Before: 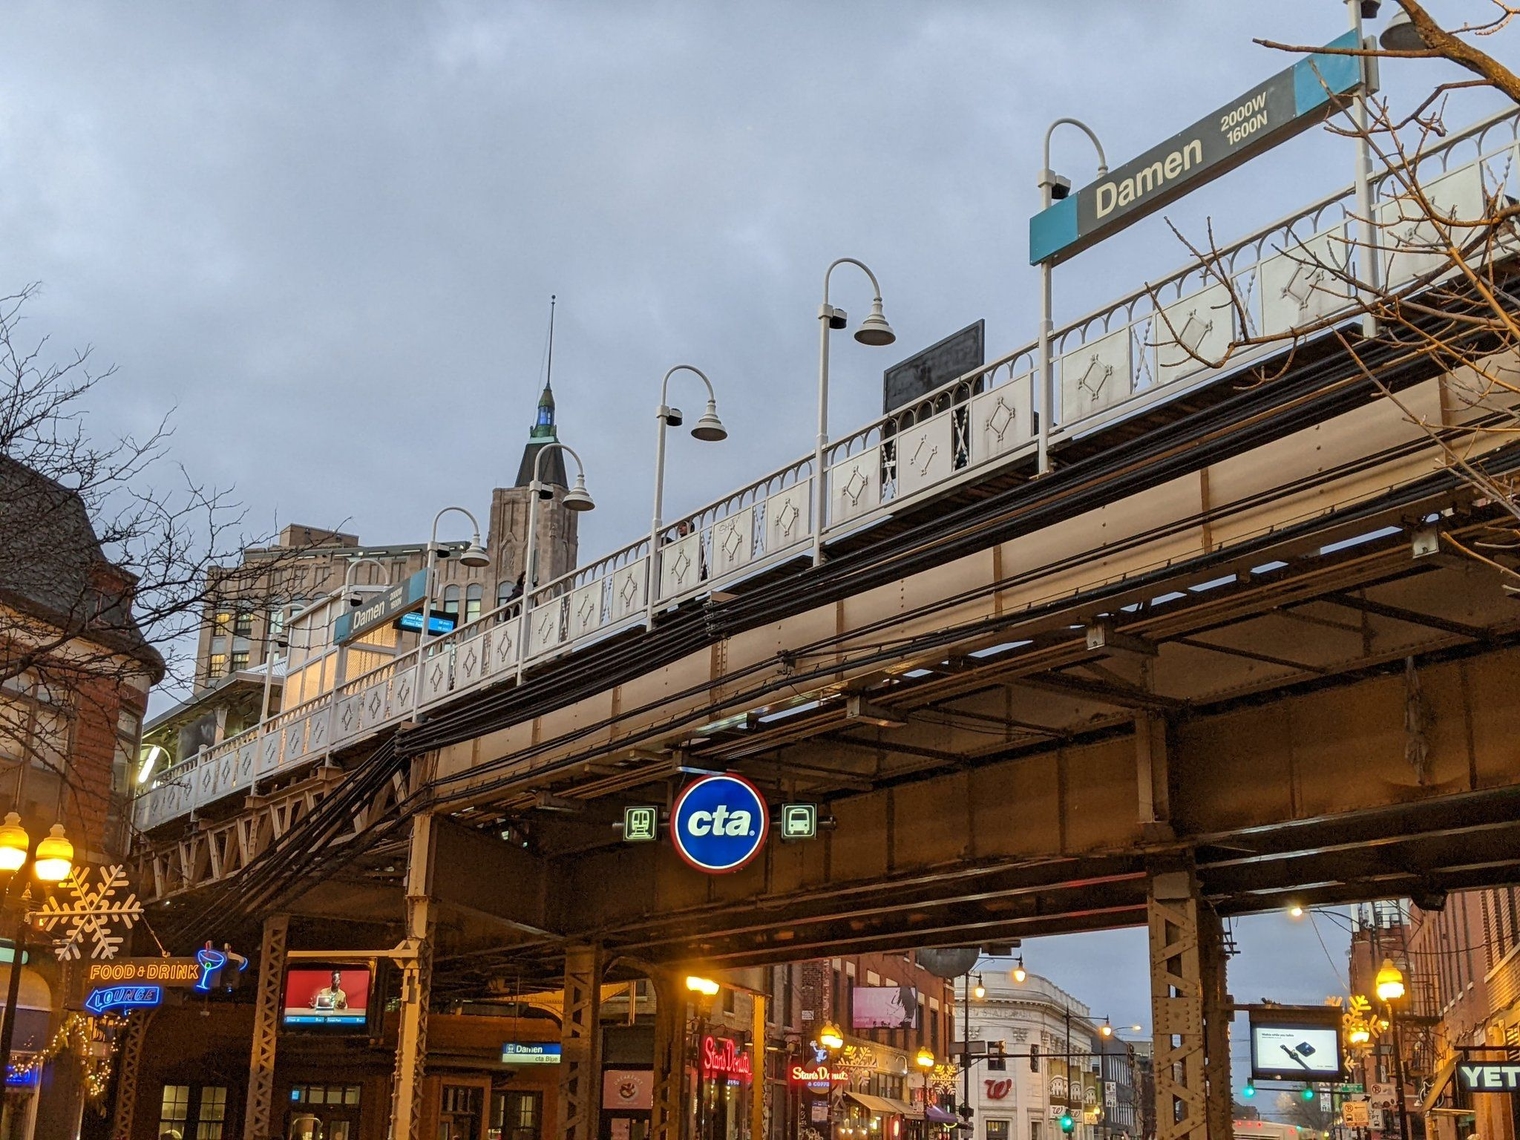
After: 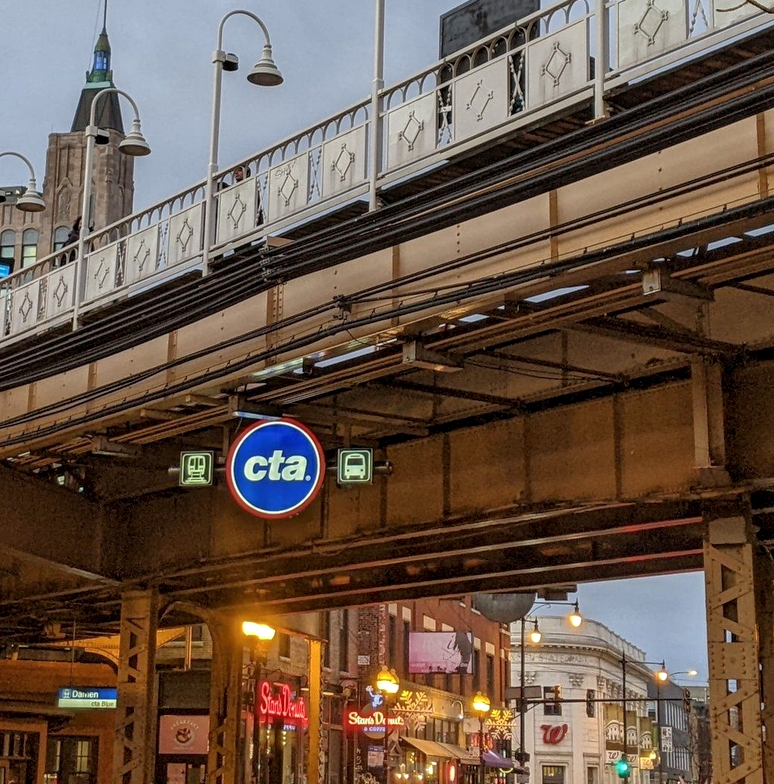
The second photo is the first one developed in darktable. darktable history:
local contrast: on, module defaults
crop and rotate: left 29.237%, top 31.152%, right 19.807%
rgb curve: curves: ch0 [(0, 0) (0.053, 0.068) (0.122, 0.128) (1, 1)]
